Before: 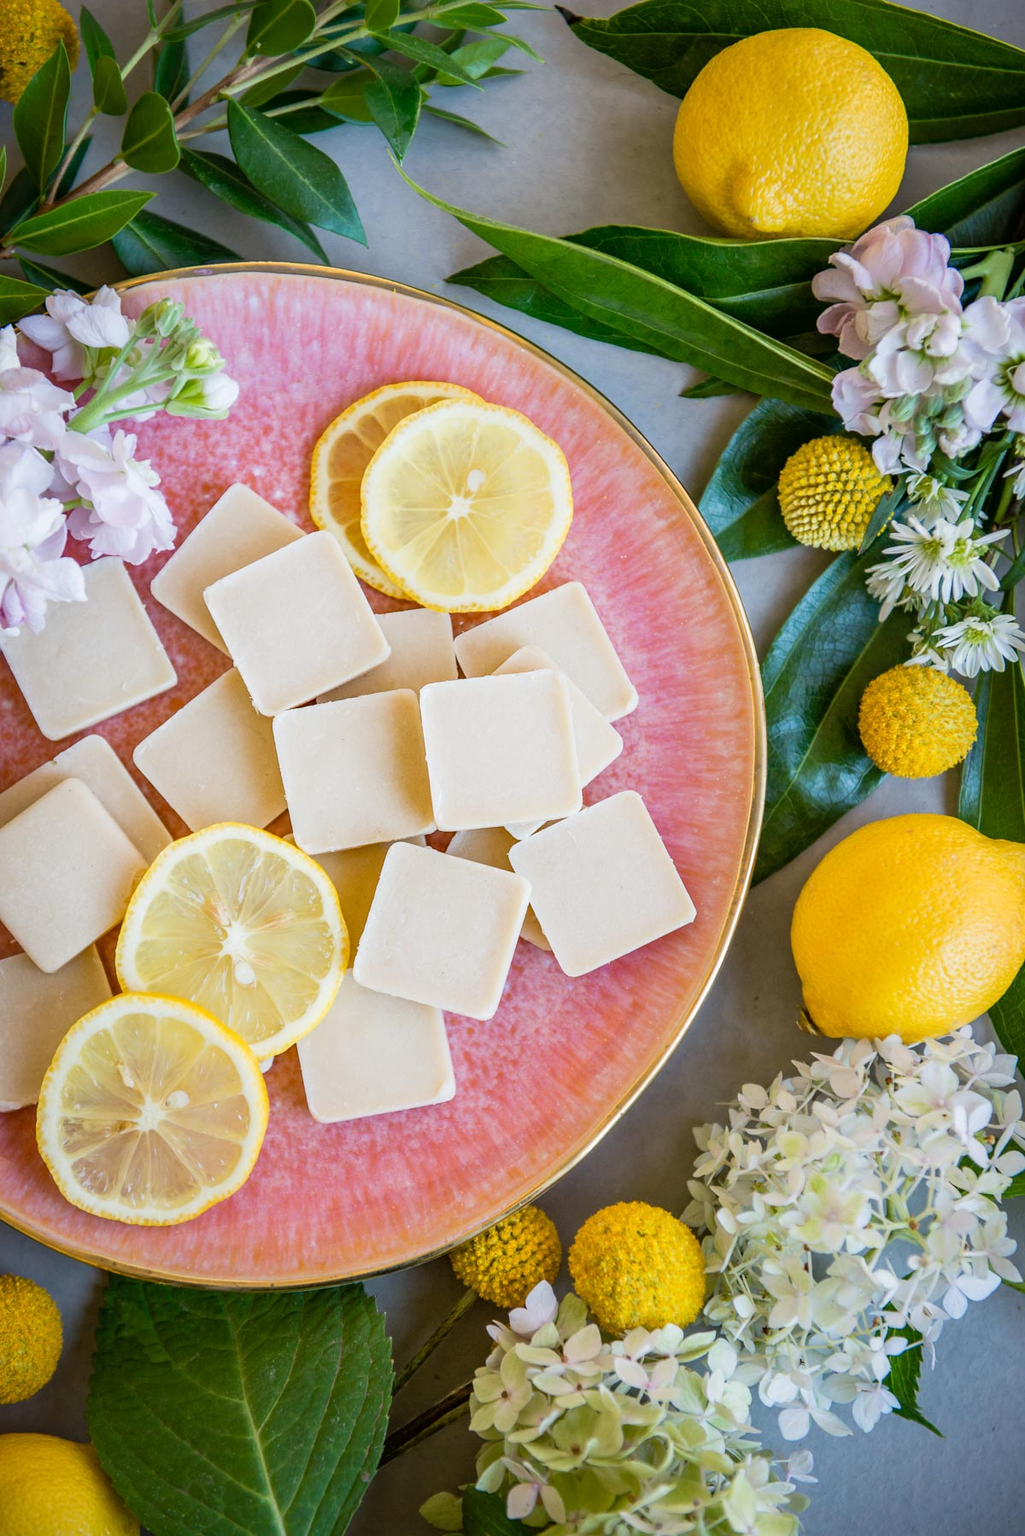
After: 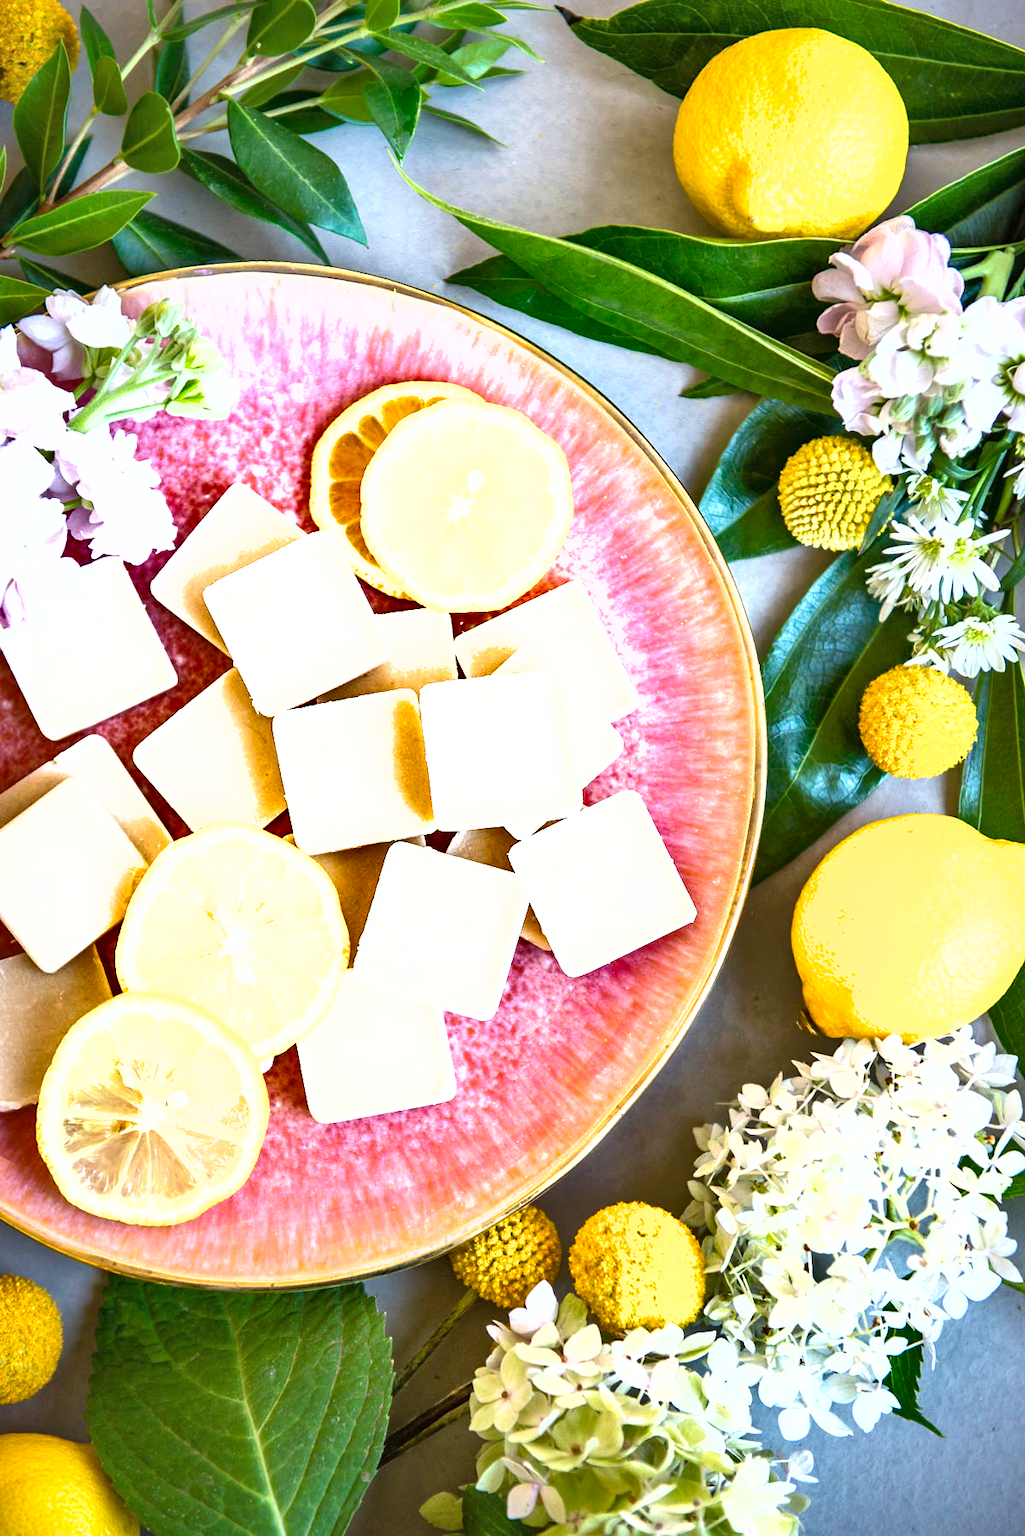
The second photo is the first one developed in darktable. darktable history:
shadows and highlights: radius 108.52, shadows 23.73, highlights -59.32, low approximation 0.01, soften with gaussian
exposure: black level correction 0, exposure 1.2 EV, compensate highlight preservation false
